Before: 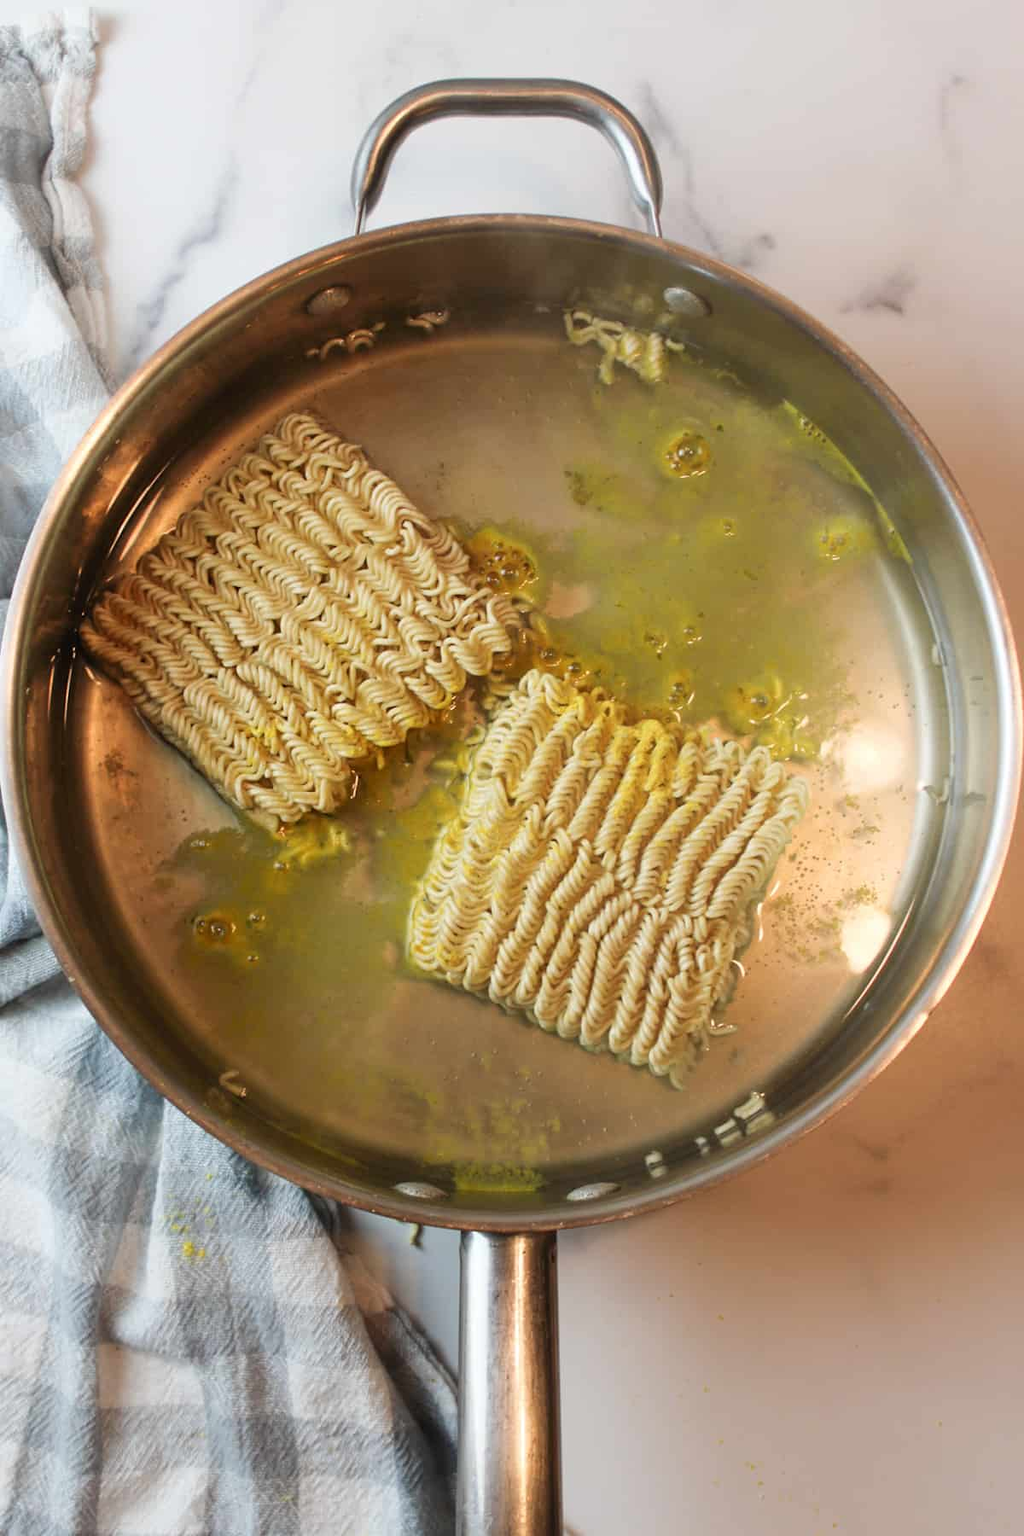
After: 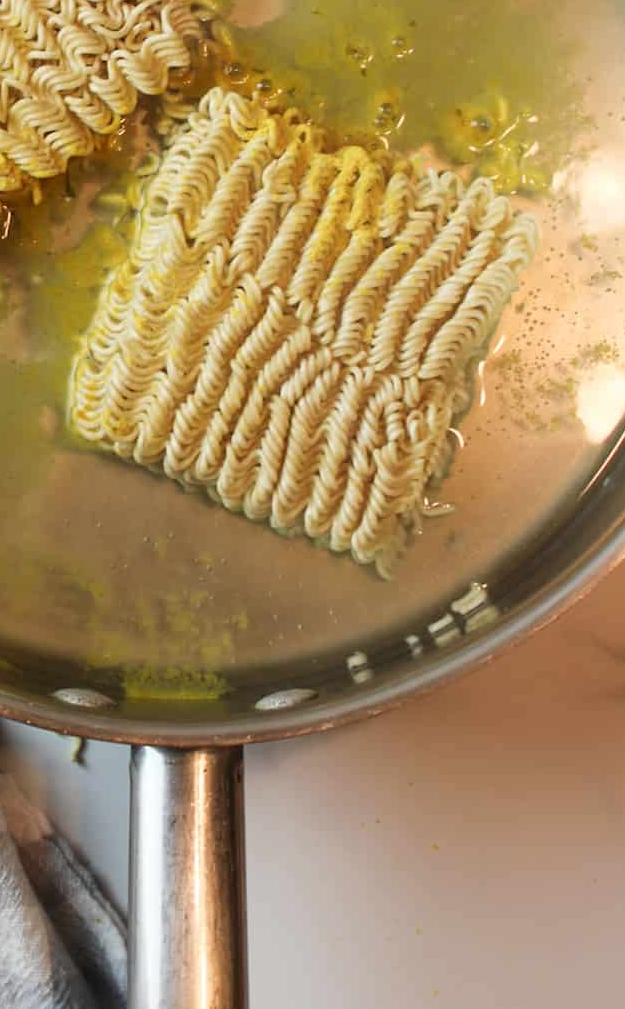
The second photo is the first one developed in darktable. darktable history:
crop: left 34.116%, top 38.748%, right 13.726%, bottom 5.148%
